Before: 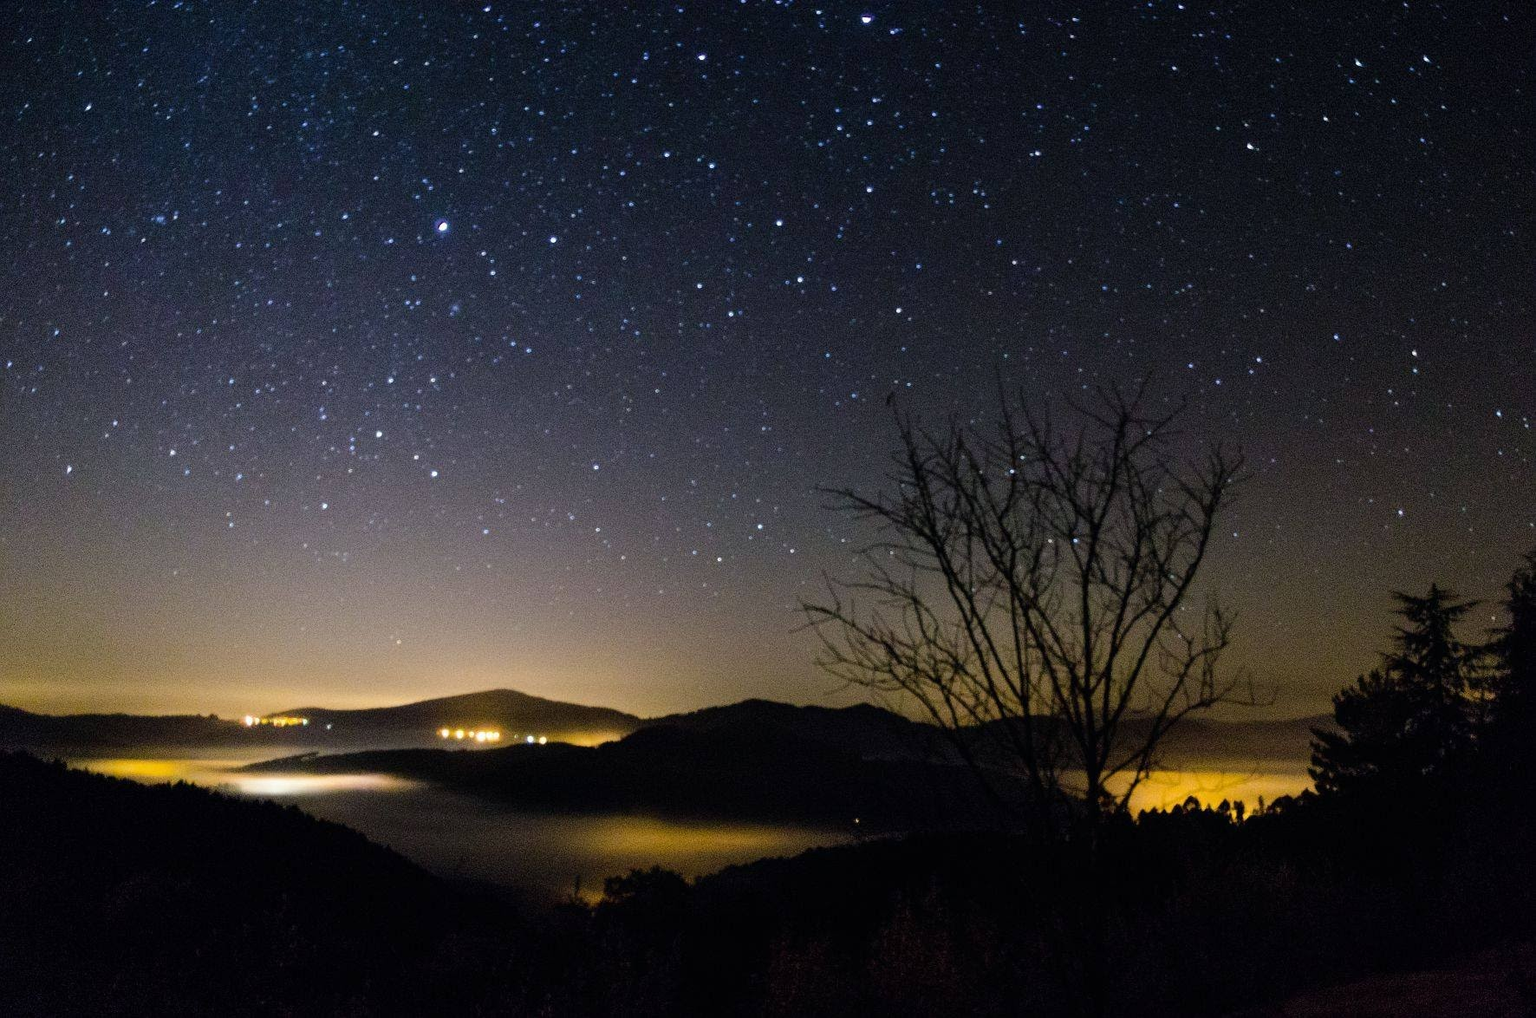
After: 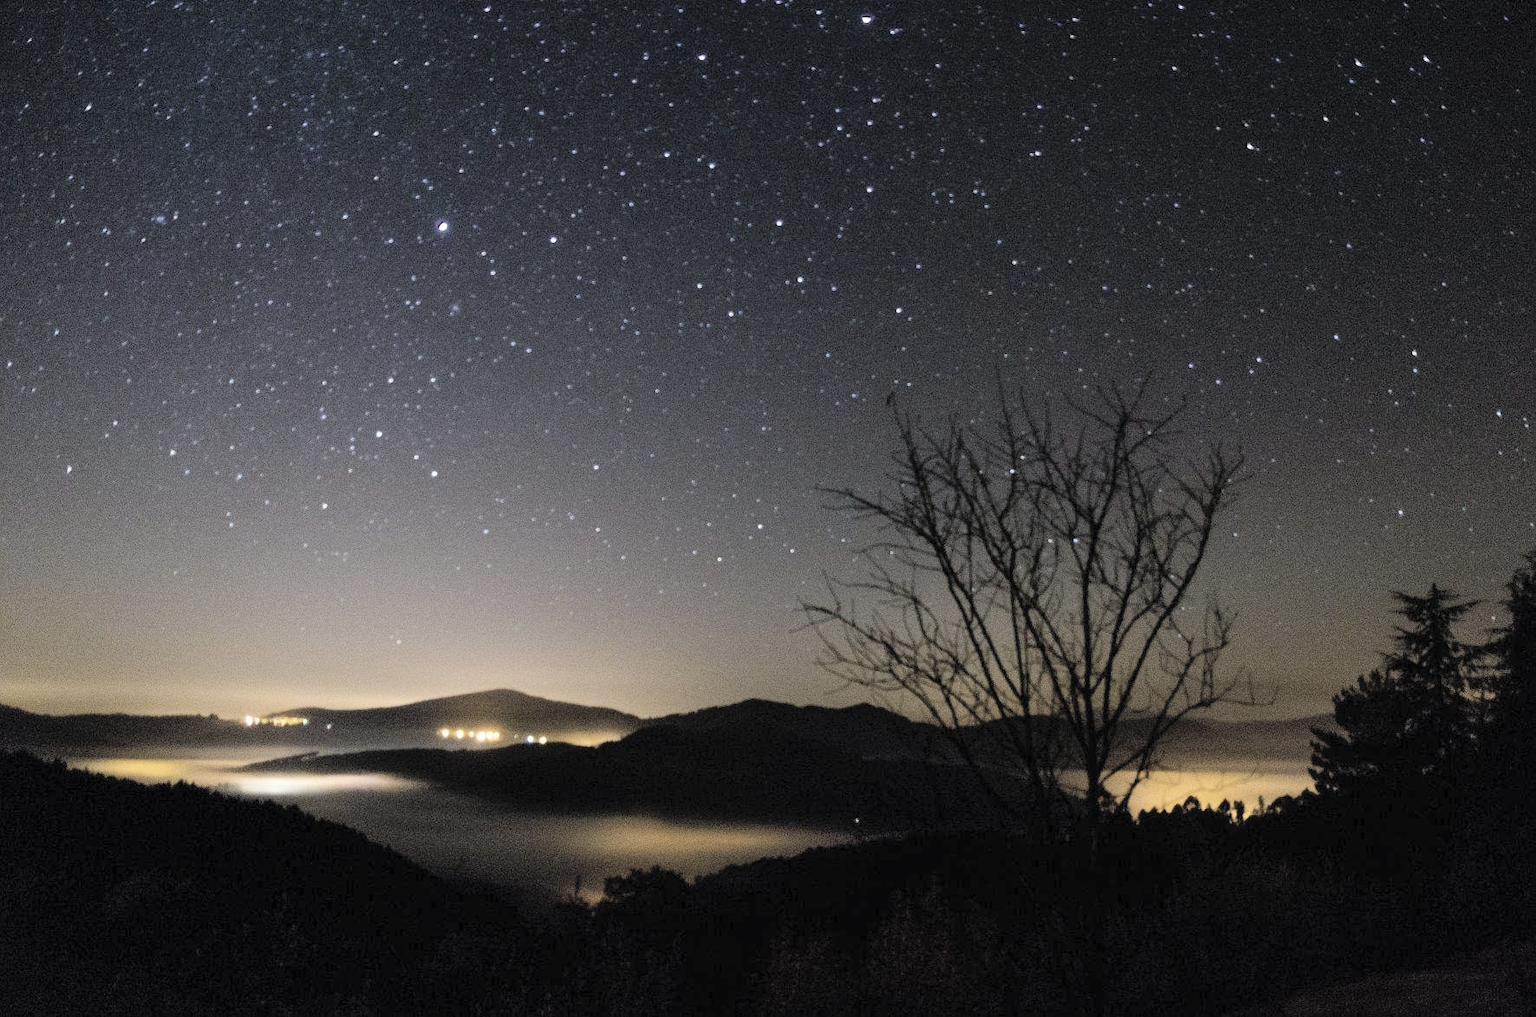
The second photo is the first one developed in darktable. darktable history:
contrast brightness saturation: brightness 0.186, saturation -0.486
